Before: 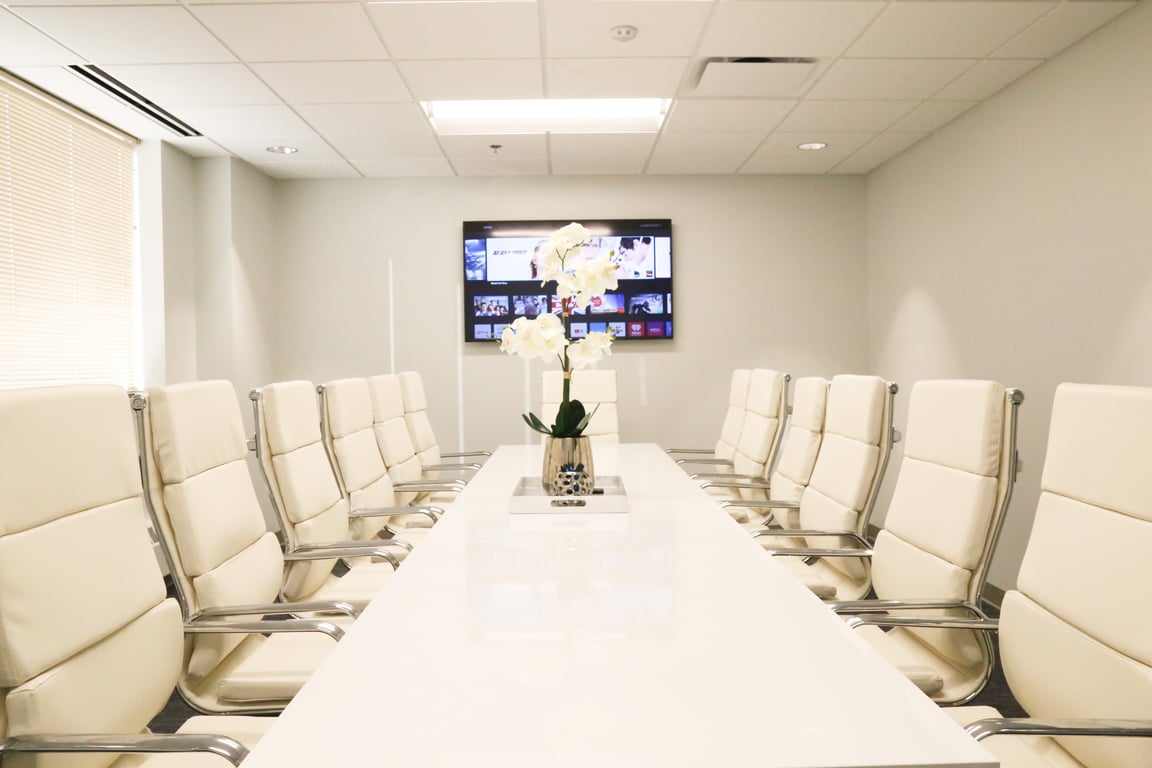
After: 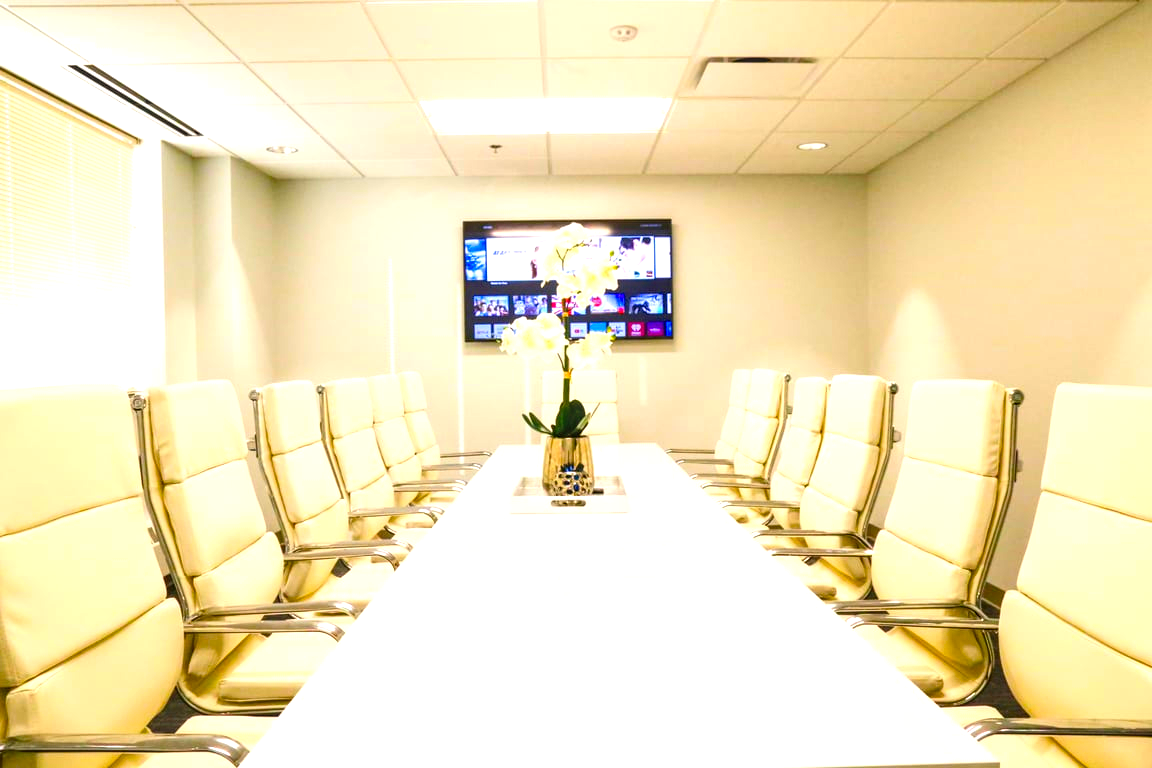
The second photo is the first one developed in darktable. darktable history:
color balance rgb: linear chroma grading › global chroma 9%, perceptual saturation grading › global saturation 36%, perceptual saturation grading › shadows 35%, perceptual brilliance grading › global brilliance 15%, perceptual brilliance grading › shadows -35%, global vibrance 15%
exposure: exposure 0.014 EV, compensate highlight preservation false
local contrast: detail 150%
contrast brightness saturation: contrast 0.07, brightness 0.18, saturation 0.4
